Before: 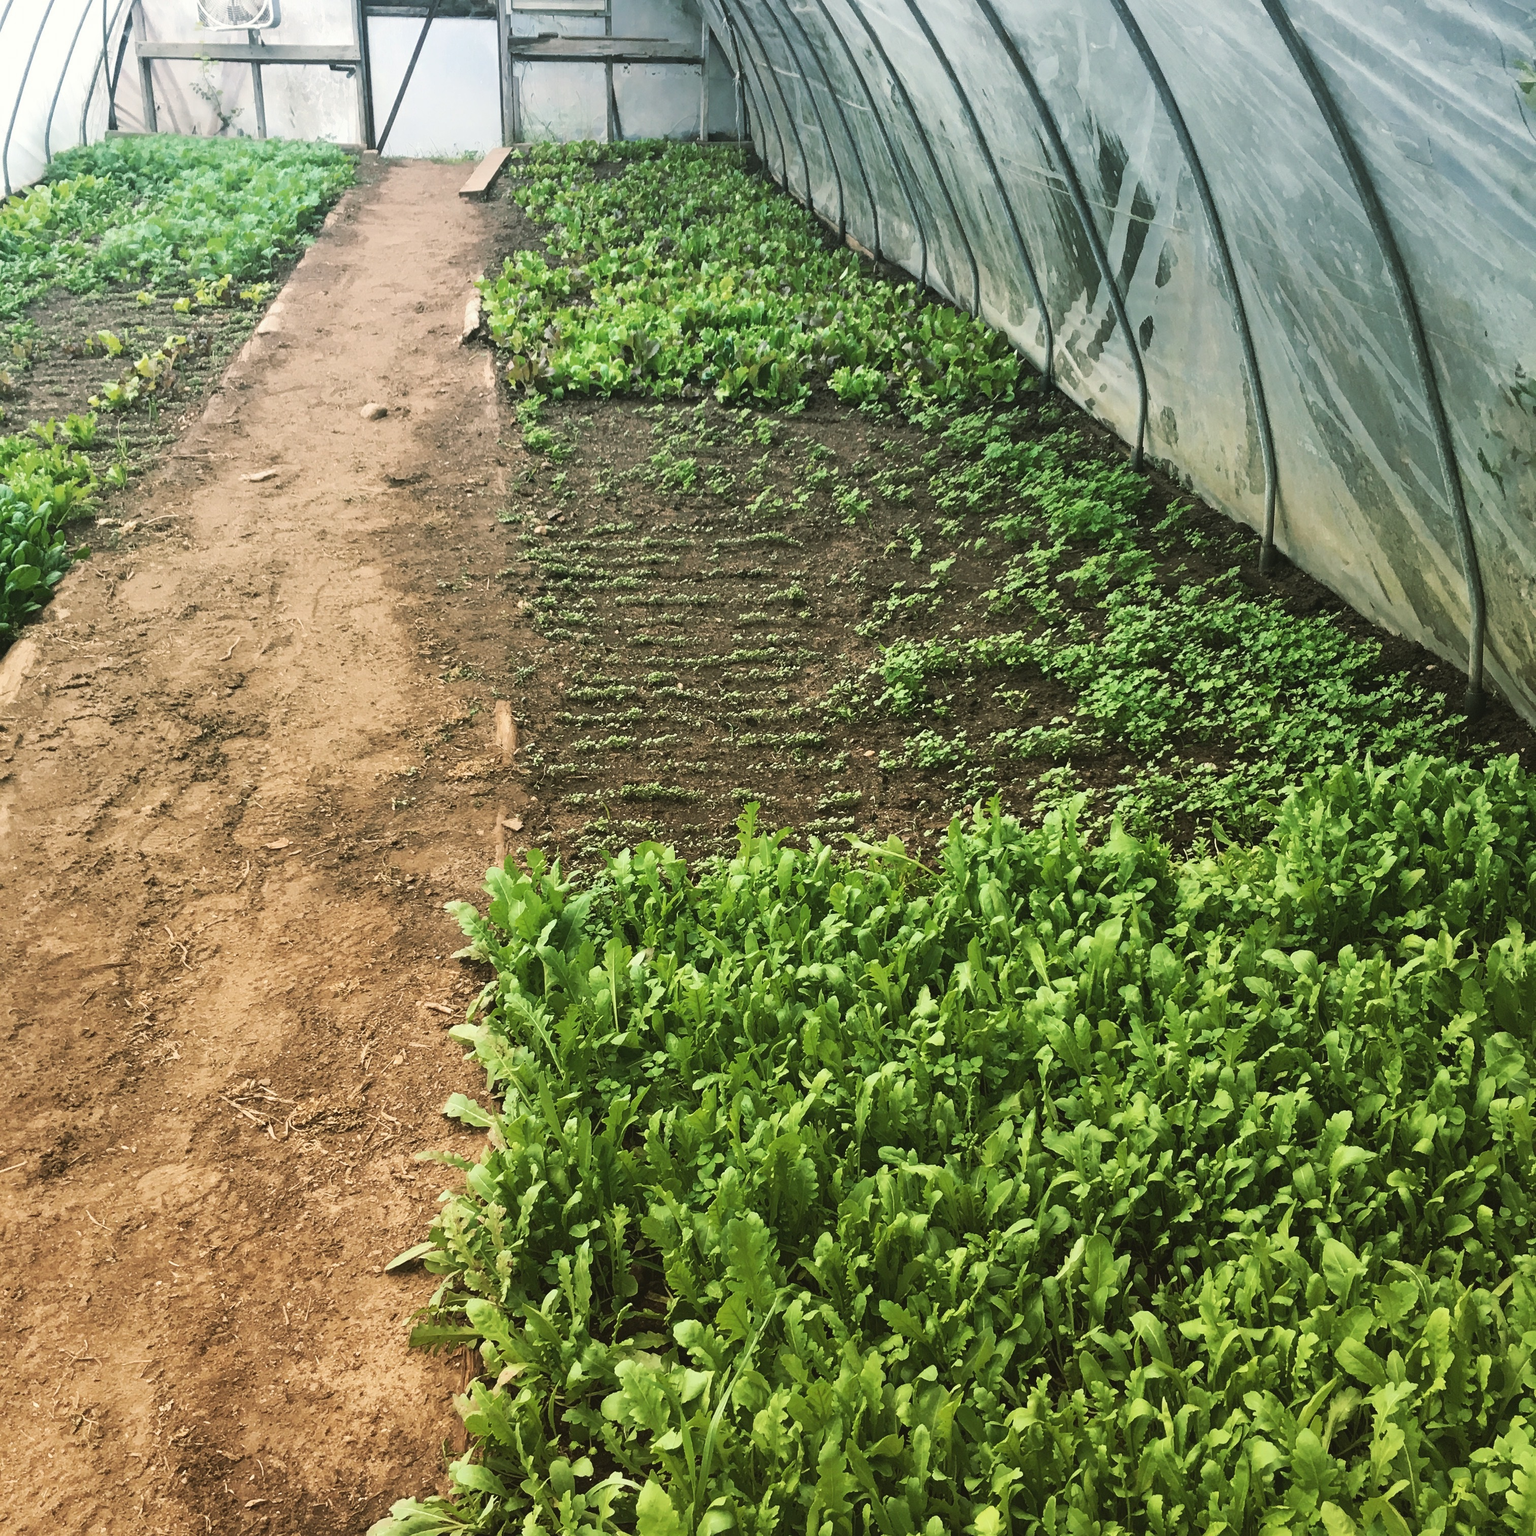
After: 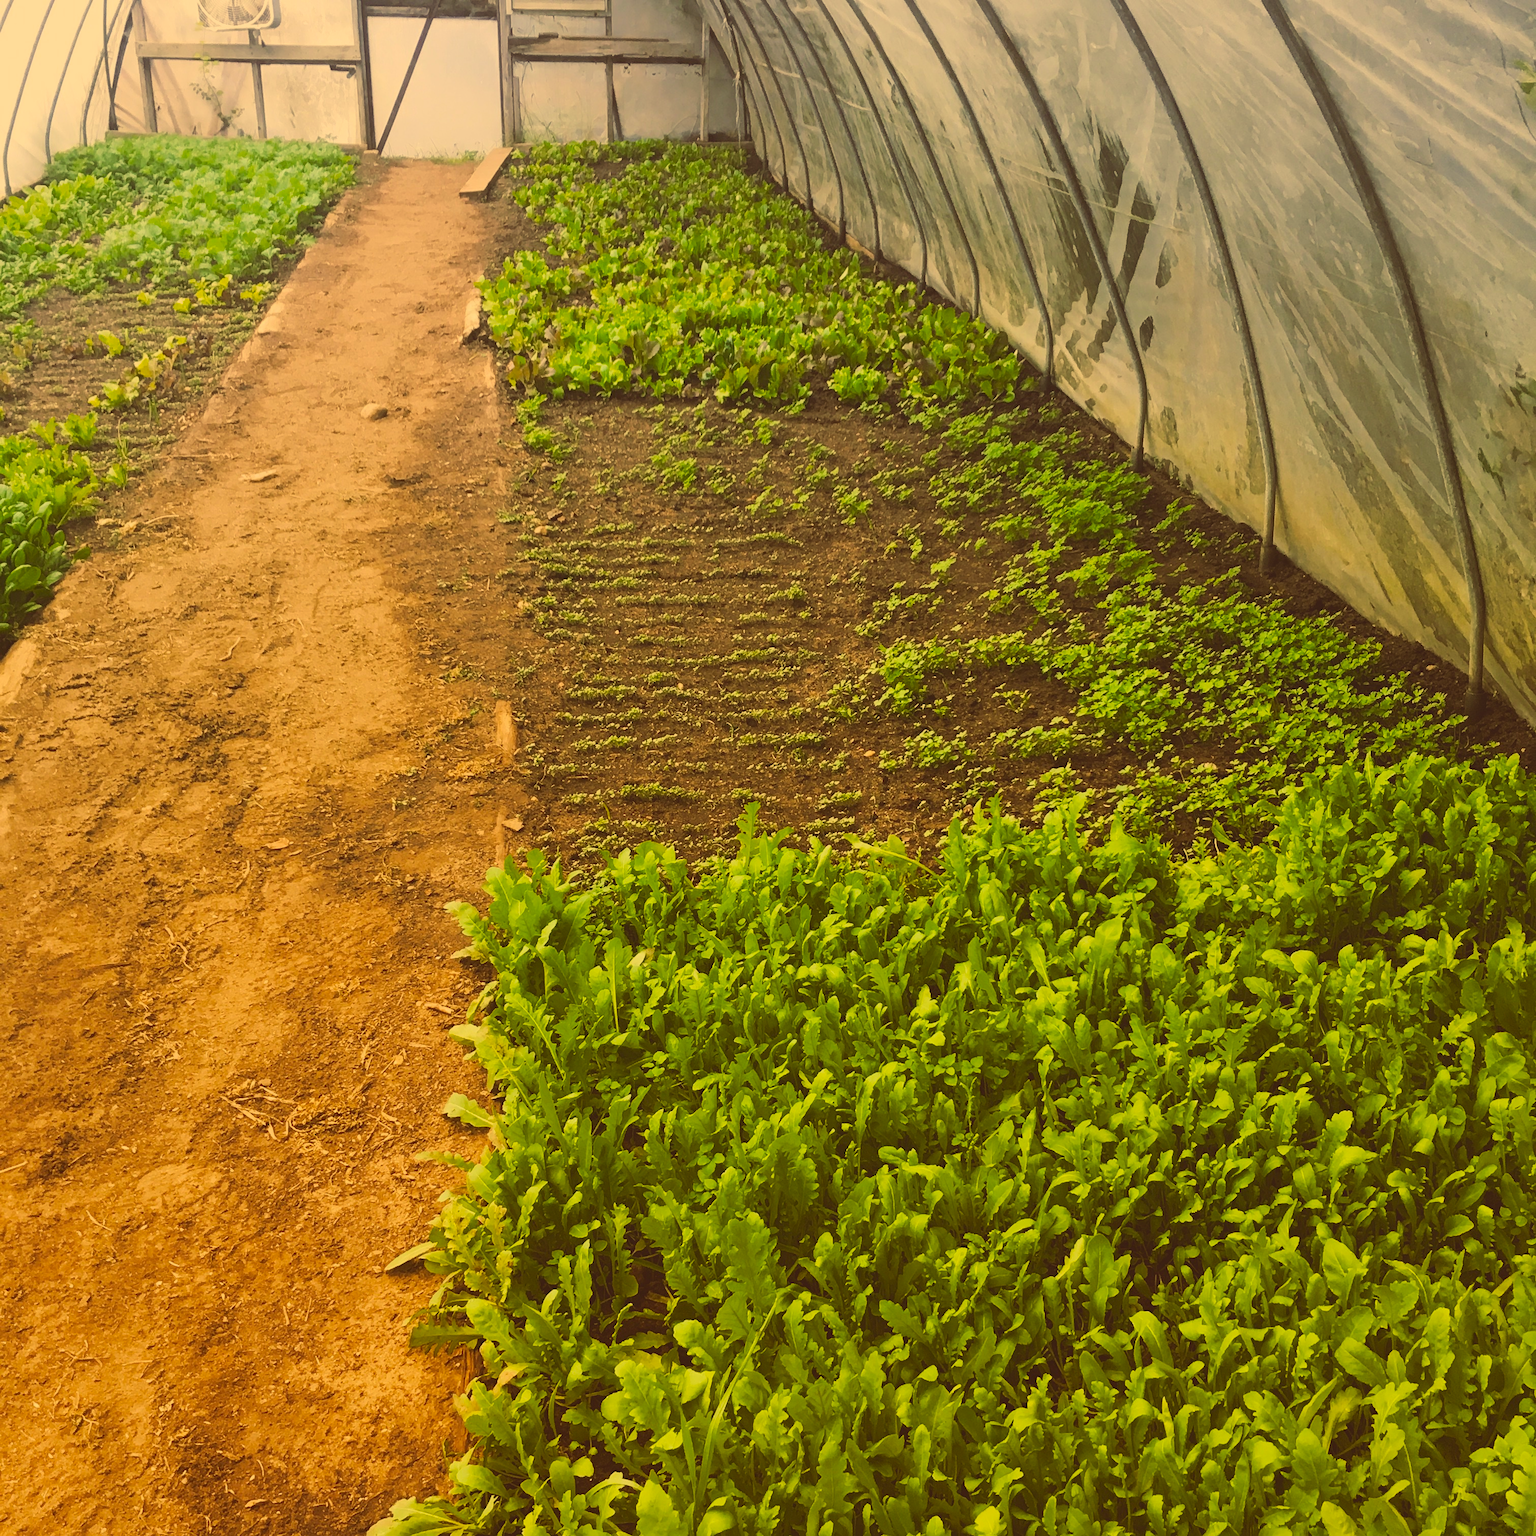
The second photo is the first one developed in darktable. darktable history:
color correction: highlights a* 10.12, highlights b* 39.04, shadows a* 14.62, shadows b* 3.37
contrast brightness saturation: contrast -0.19, saturation 0.19
